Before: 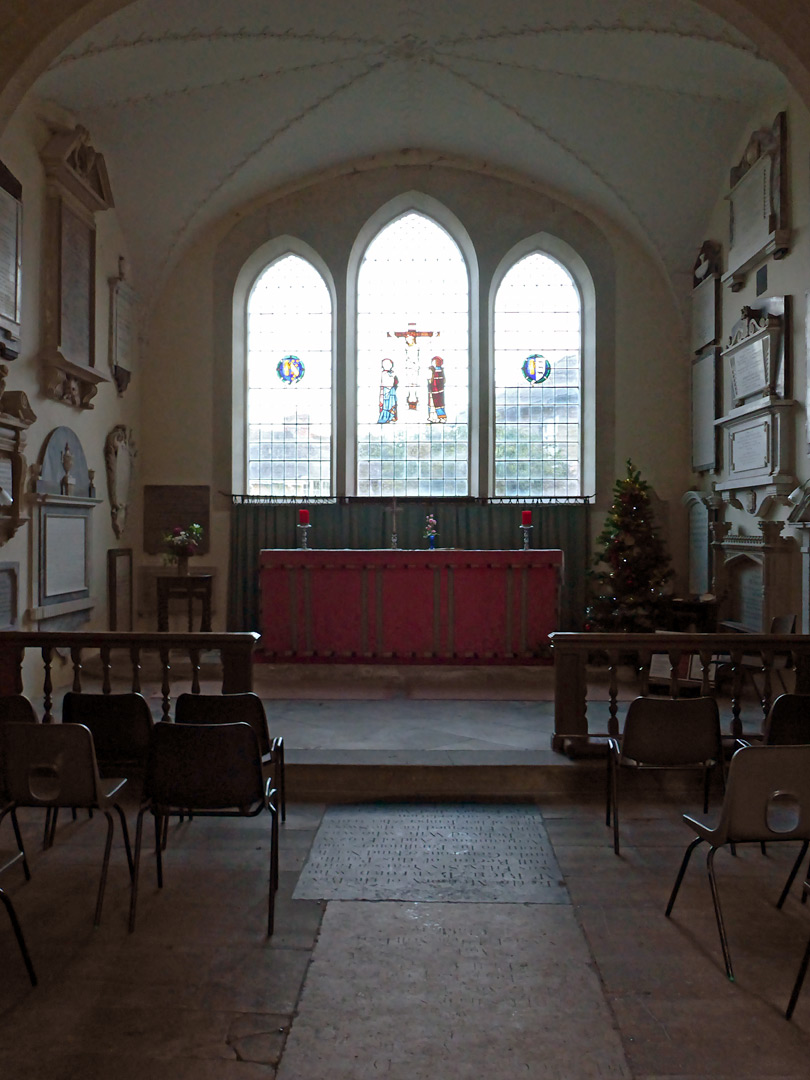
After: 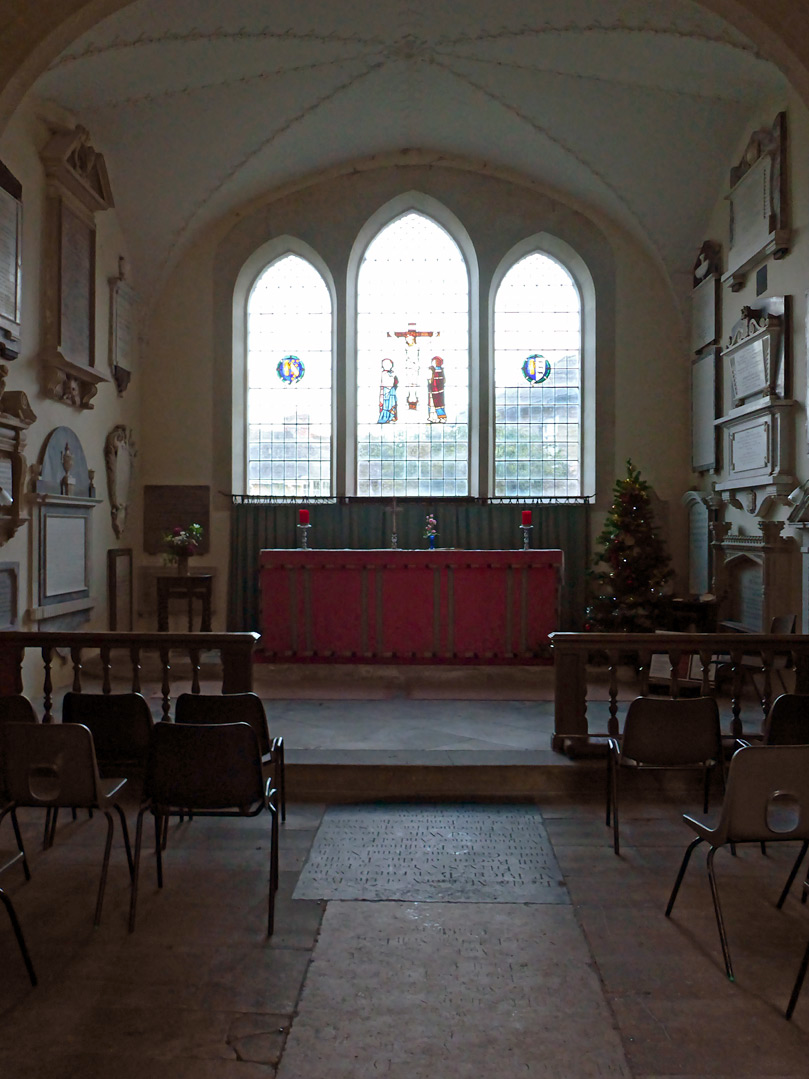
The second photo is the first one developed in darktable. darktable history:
crop: left 0.007%
contrast brightness saturation: contrast 0.042, saturation 0.071
